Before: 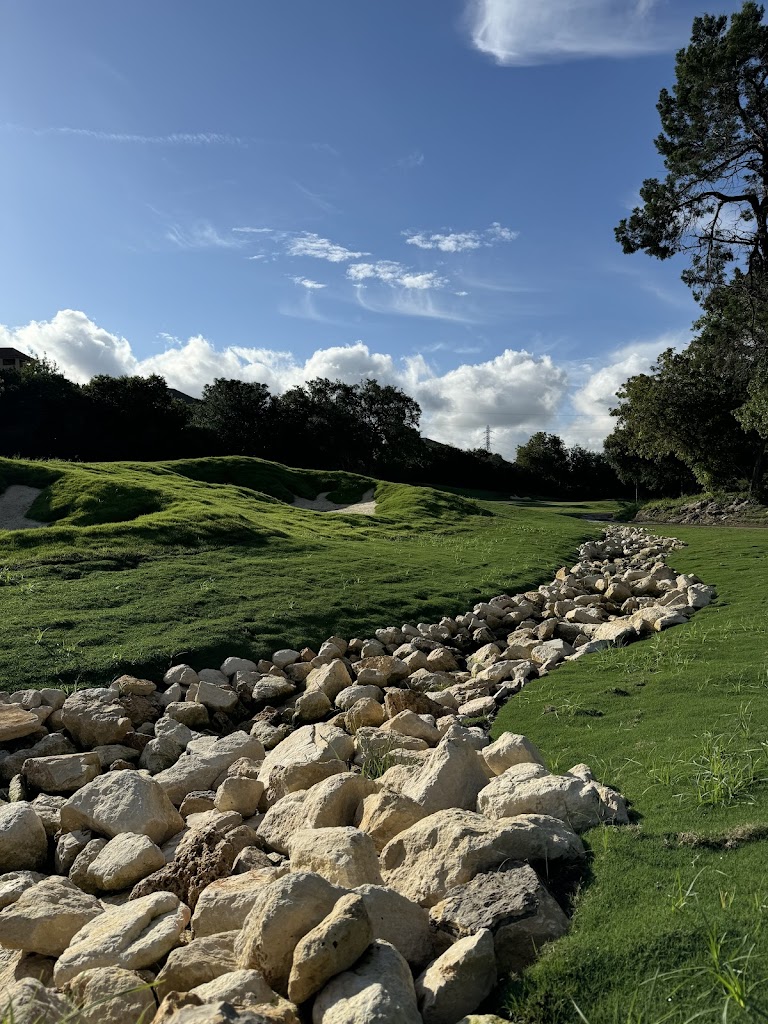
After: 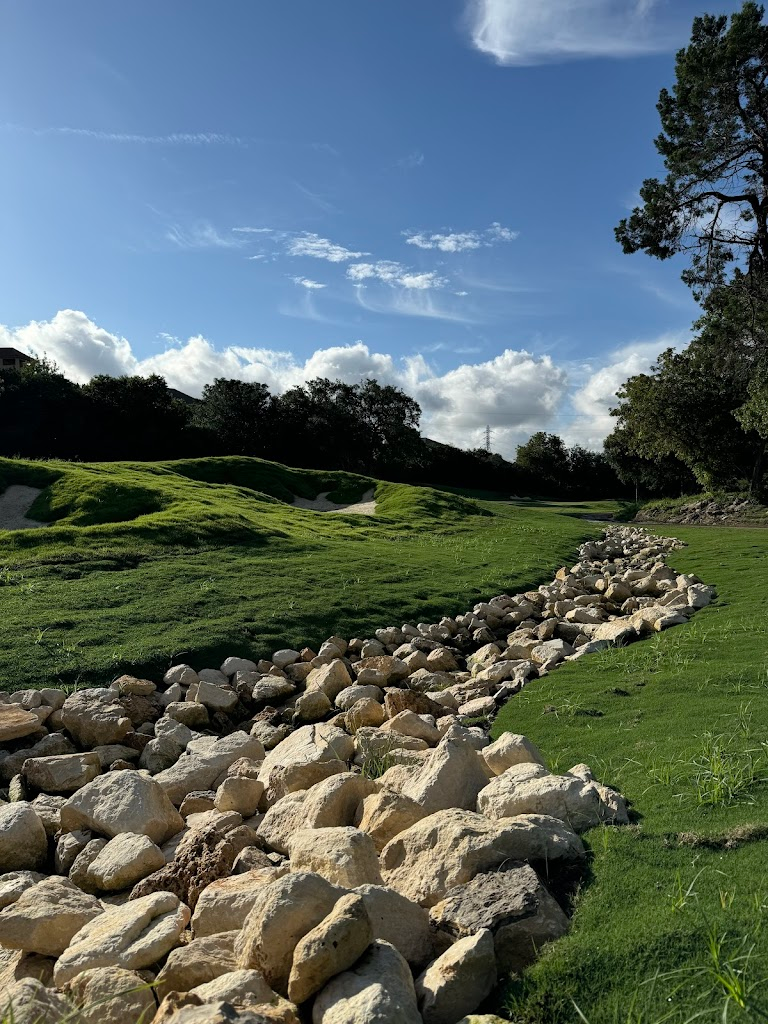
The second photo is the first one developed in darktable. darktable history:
contrast brightness saturation: saturation -0.04
